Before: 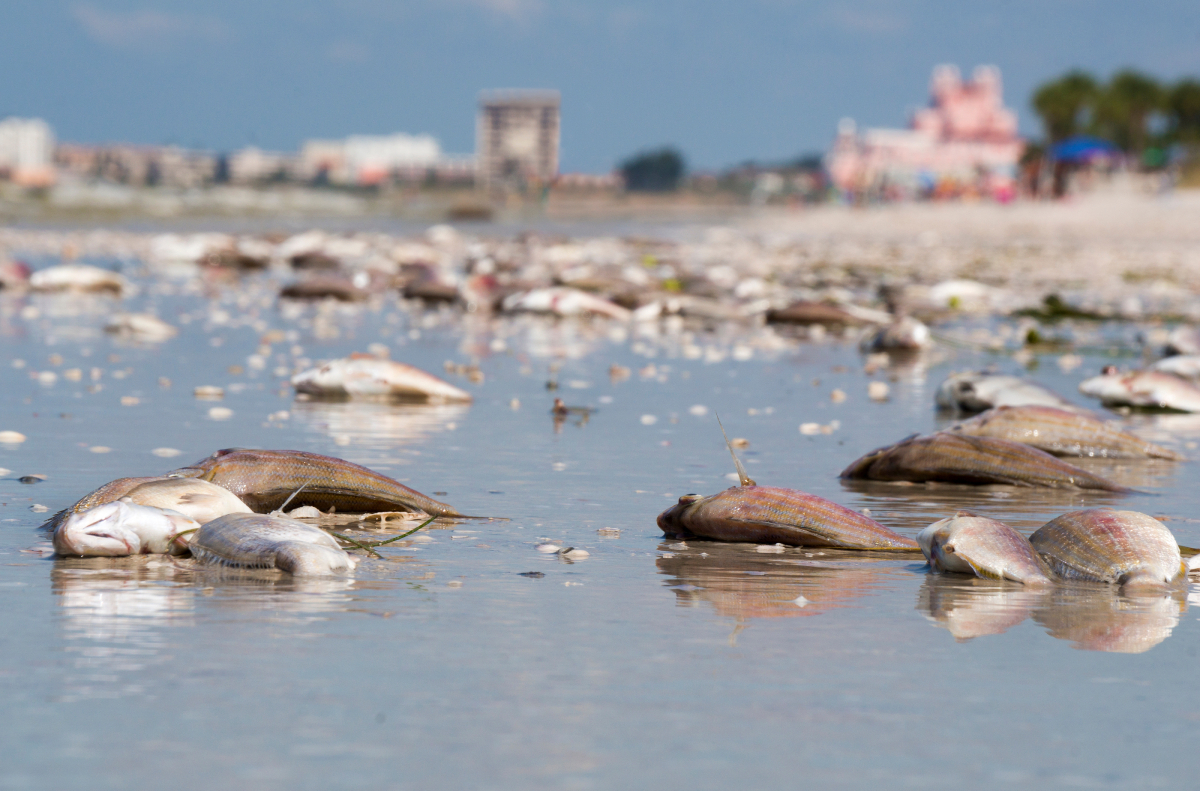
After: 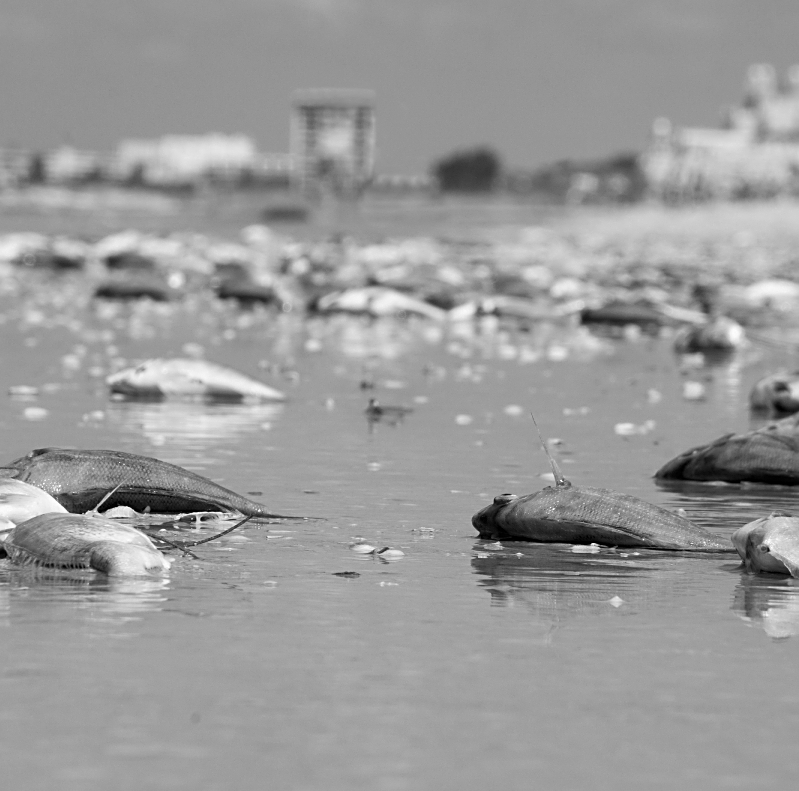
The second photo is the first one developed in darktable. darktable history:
monochrome: size 3.1
crop: left 15.419%, right 17.914%
color balance: mode lift, gamma, gain (sRGB), lift [1, 0.99, 1.01, 0.992], gamma [1, 1.037, 0.974, 0.963]
sharpen: on, module defaults
white balance: emerald 1
